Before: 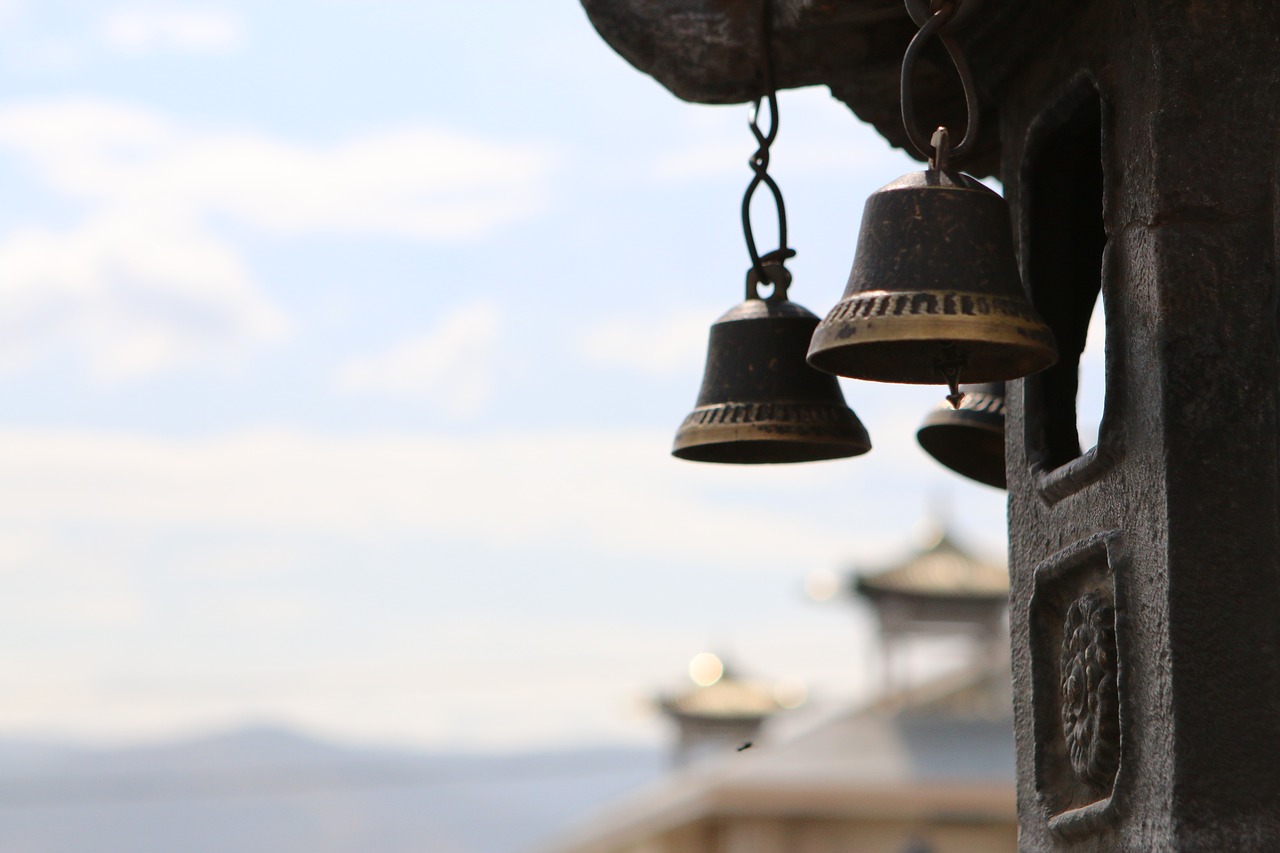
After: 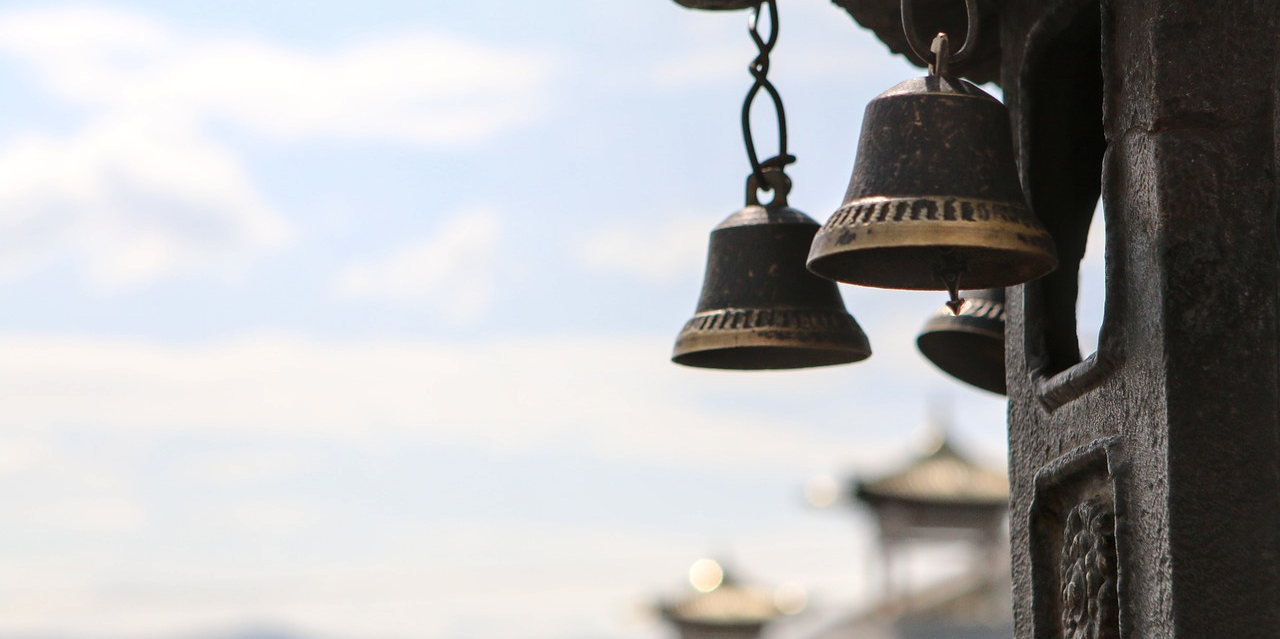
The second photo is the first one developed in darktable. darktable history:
local contrast: on, module defaults
contrast equalizer: y [[0.6 ×6], [0.55 ×6], [0 ×6], [0 ×6], [0 ×6]], mix 0.148
crop: top 11.062%, bottom 13.947%
